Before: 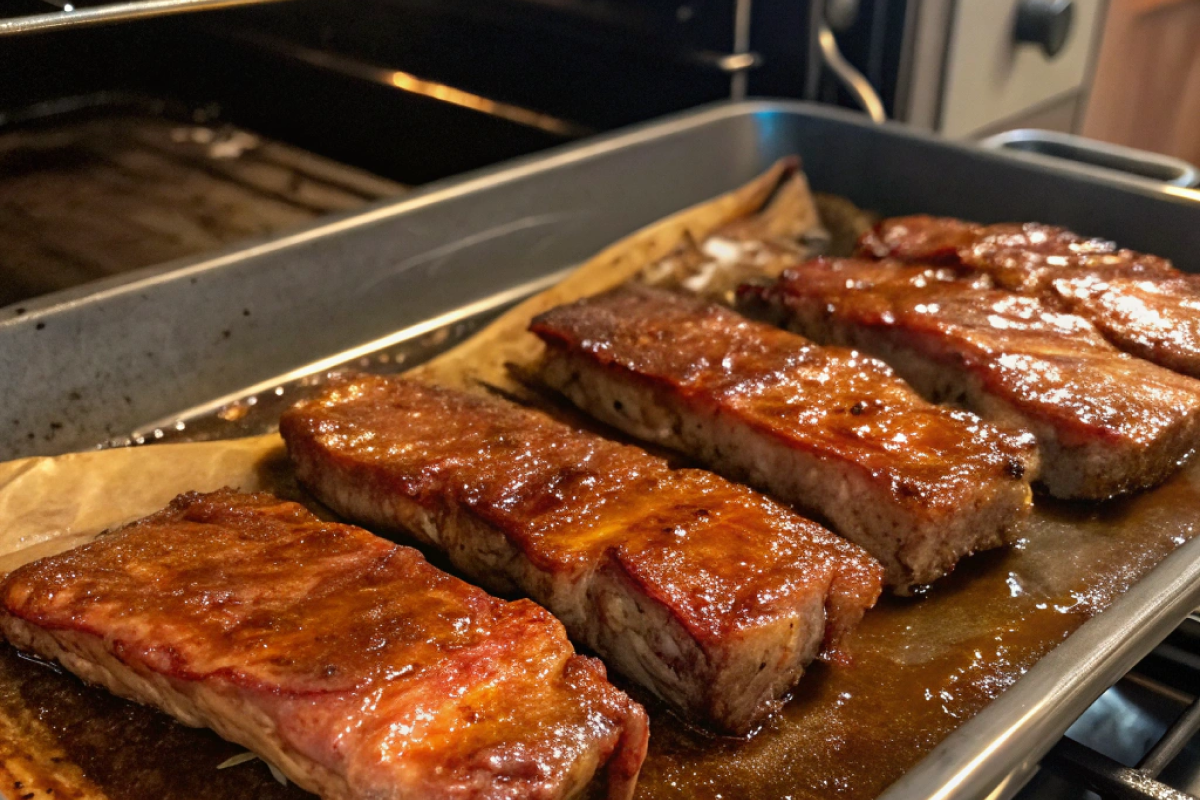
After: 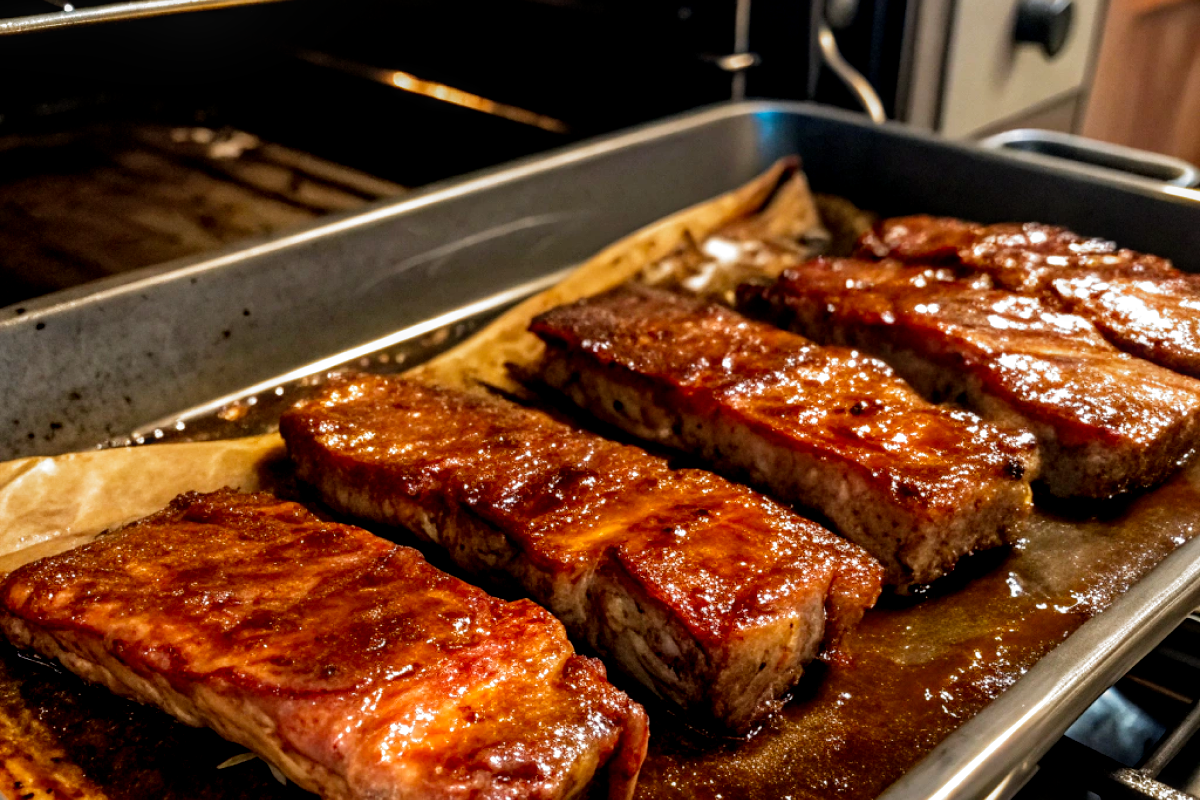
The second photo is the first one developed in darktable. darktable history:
filmic rgb: black relative exposure -8.2 EV, white relative exposure 2.2 EV, threshold 3 EV, hardness 7.11, latitude 75%, contrast 1.325, highlights saturation mix -2%, shadows ↔ highlights balance 30%, preserve chrominance no, color science v5 (2021), contrast in shadows safe, contrast in highlights safe, enable highlight reconstruction true
local contrast: on, module defaults
